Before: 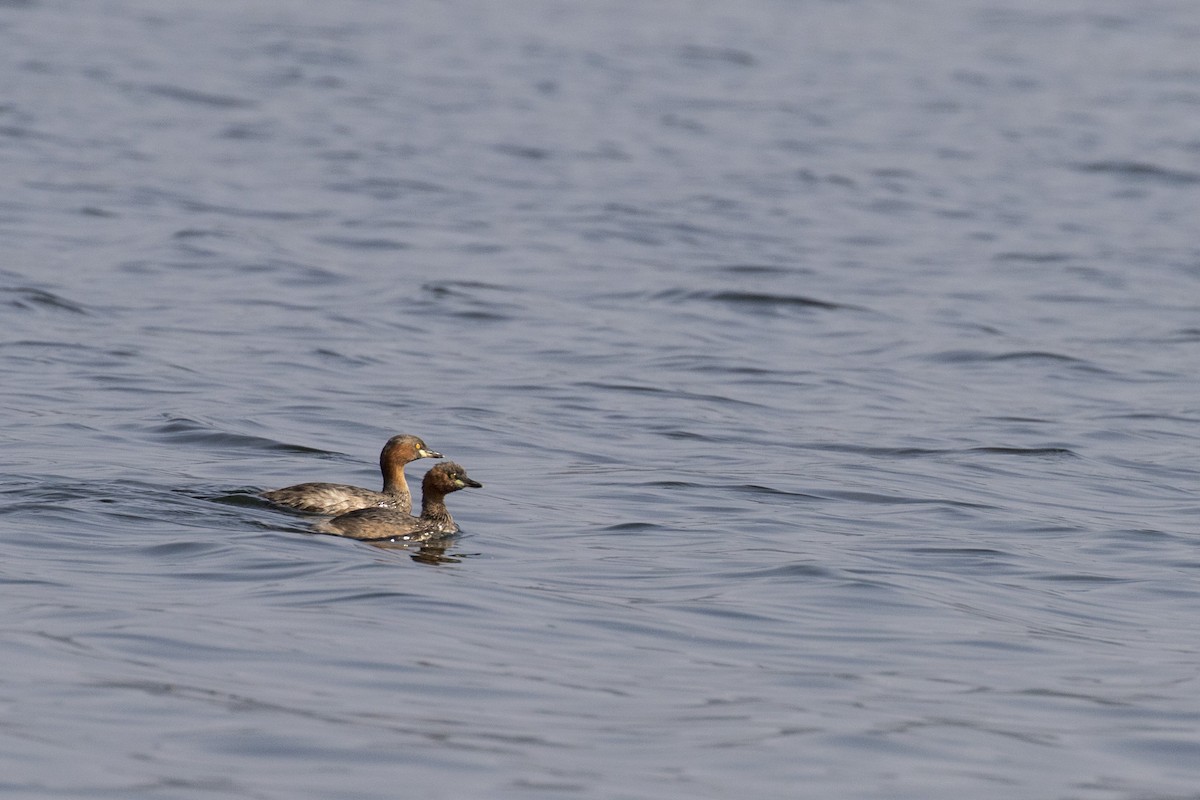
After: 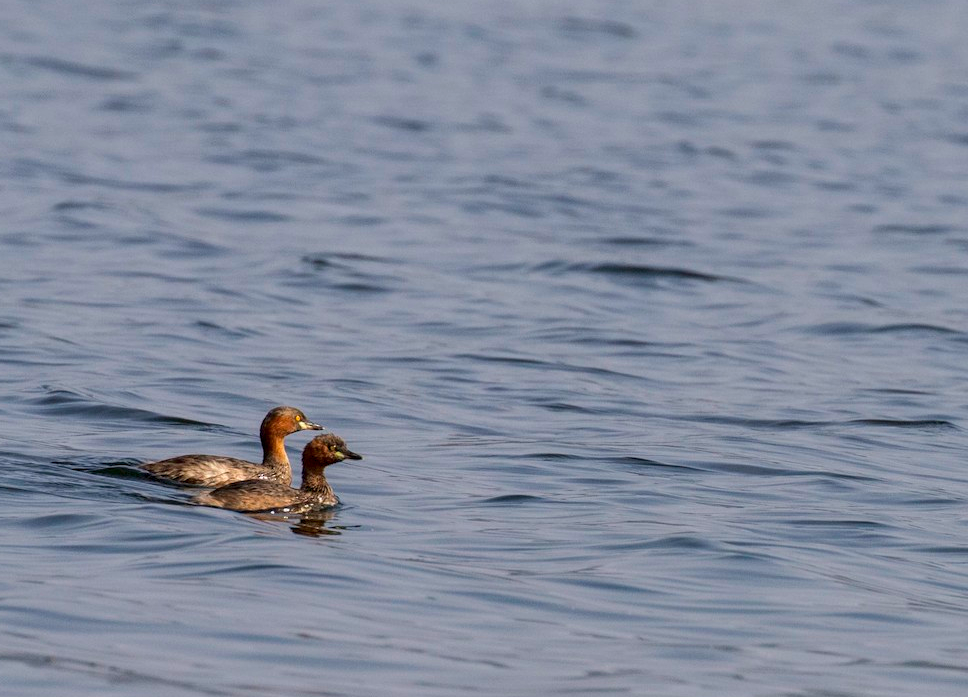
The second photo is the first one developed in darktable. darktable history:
crop: left 10.015%, top 3.6%, right 9.287%, bottom 9.219%
local contrast: on, module defaults
contrast brightness saturation: brightness -0.023, saturation 0.347
